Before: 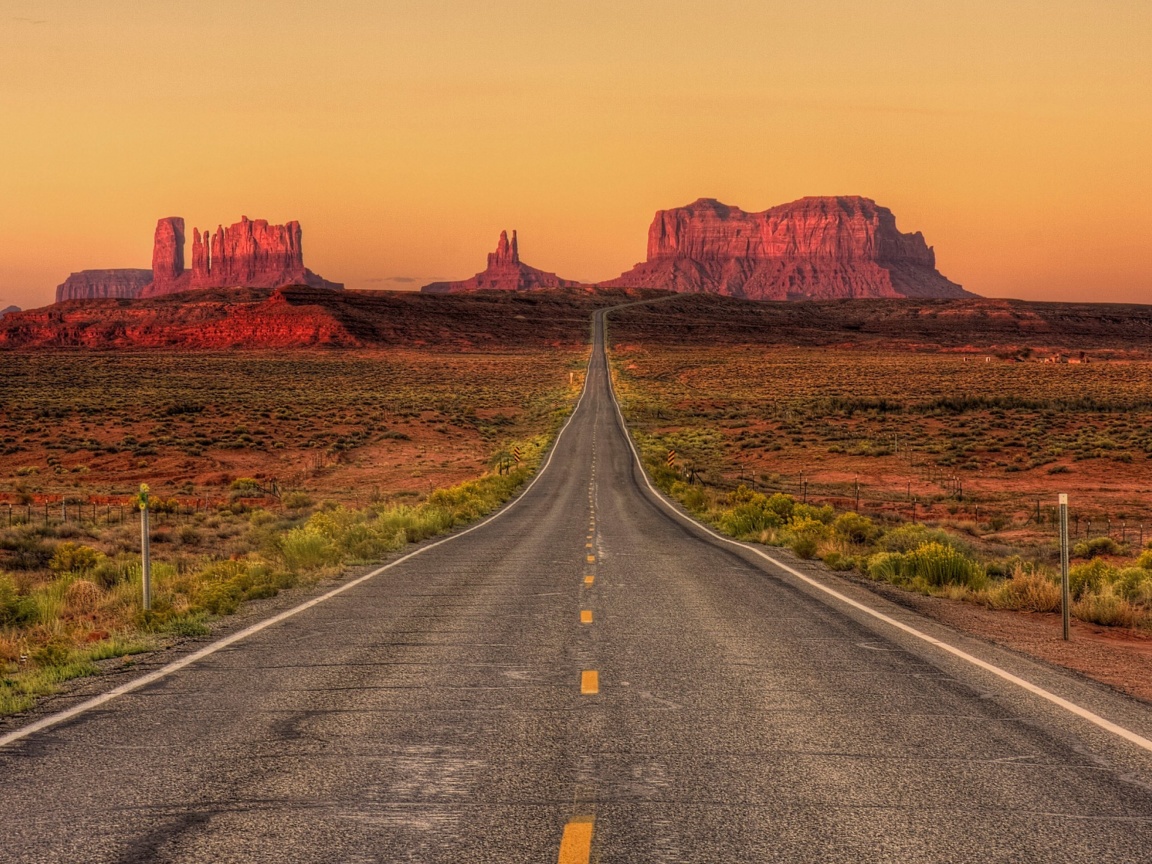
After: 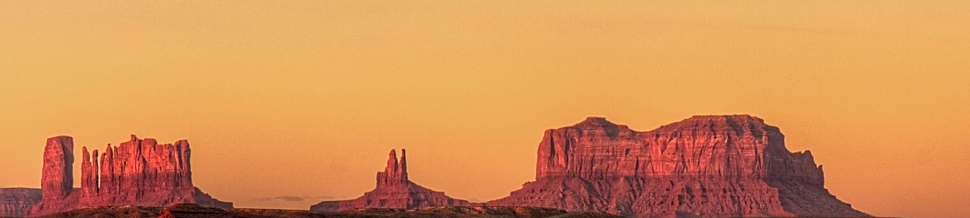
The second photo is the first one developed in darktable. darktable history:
sharpen: on, module defaults
crop and rotate: left 9.649%, top 9.485%, right 6.12%, bottom 65.256%
